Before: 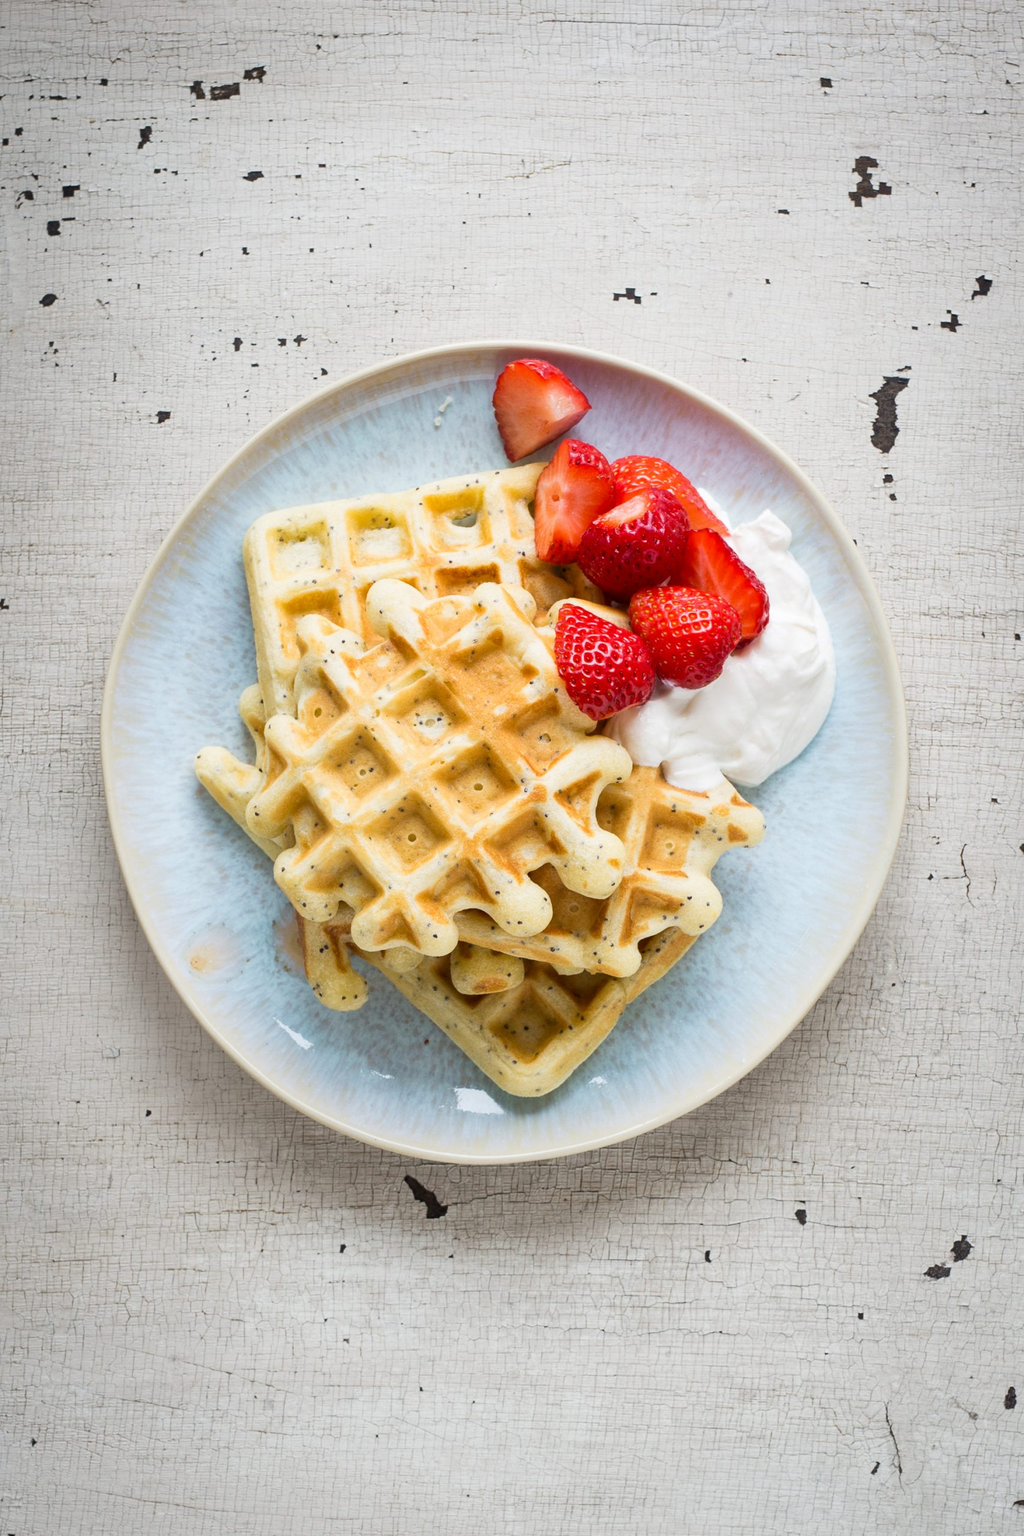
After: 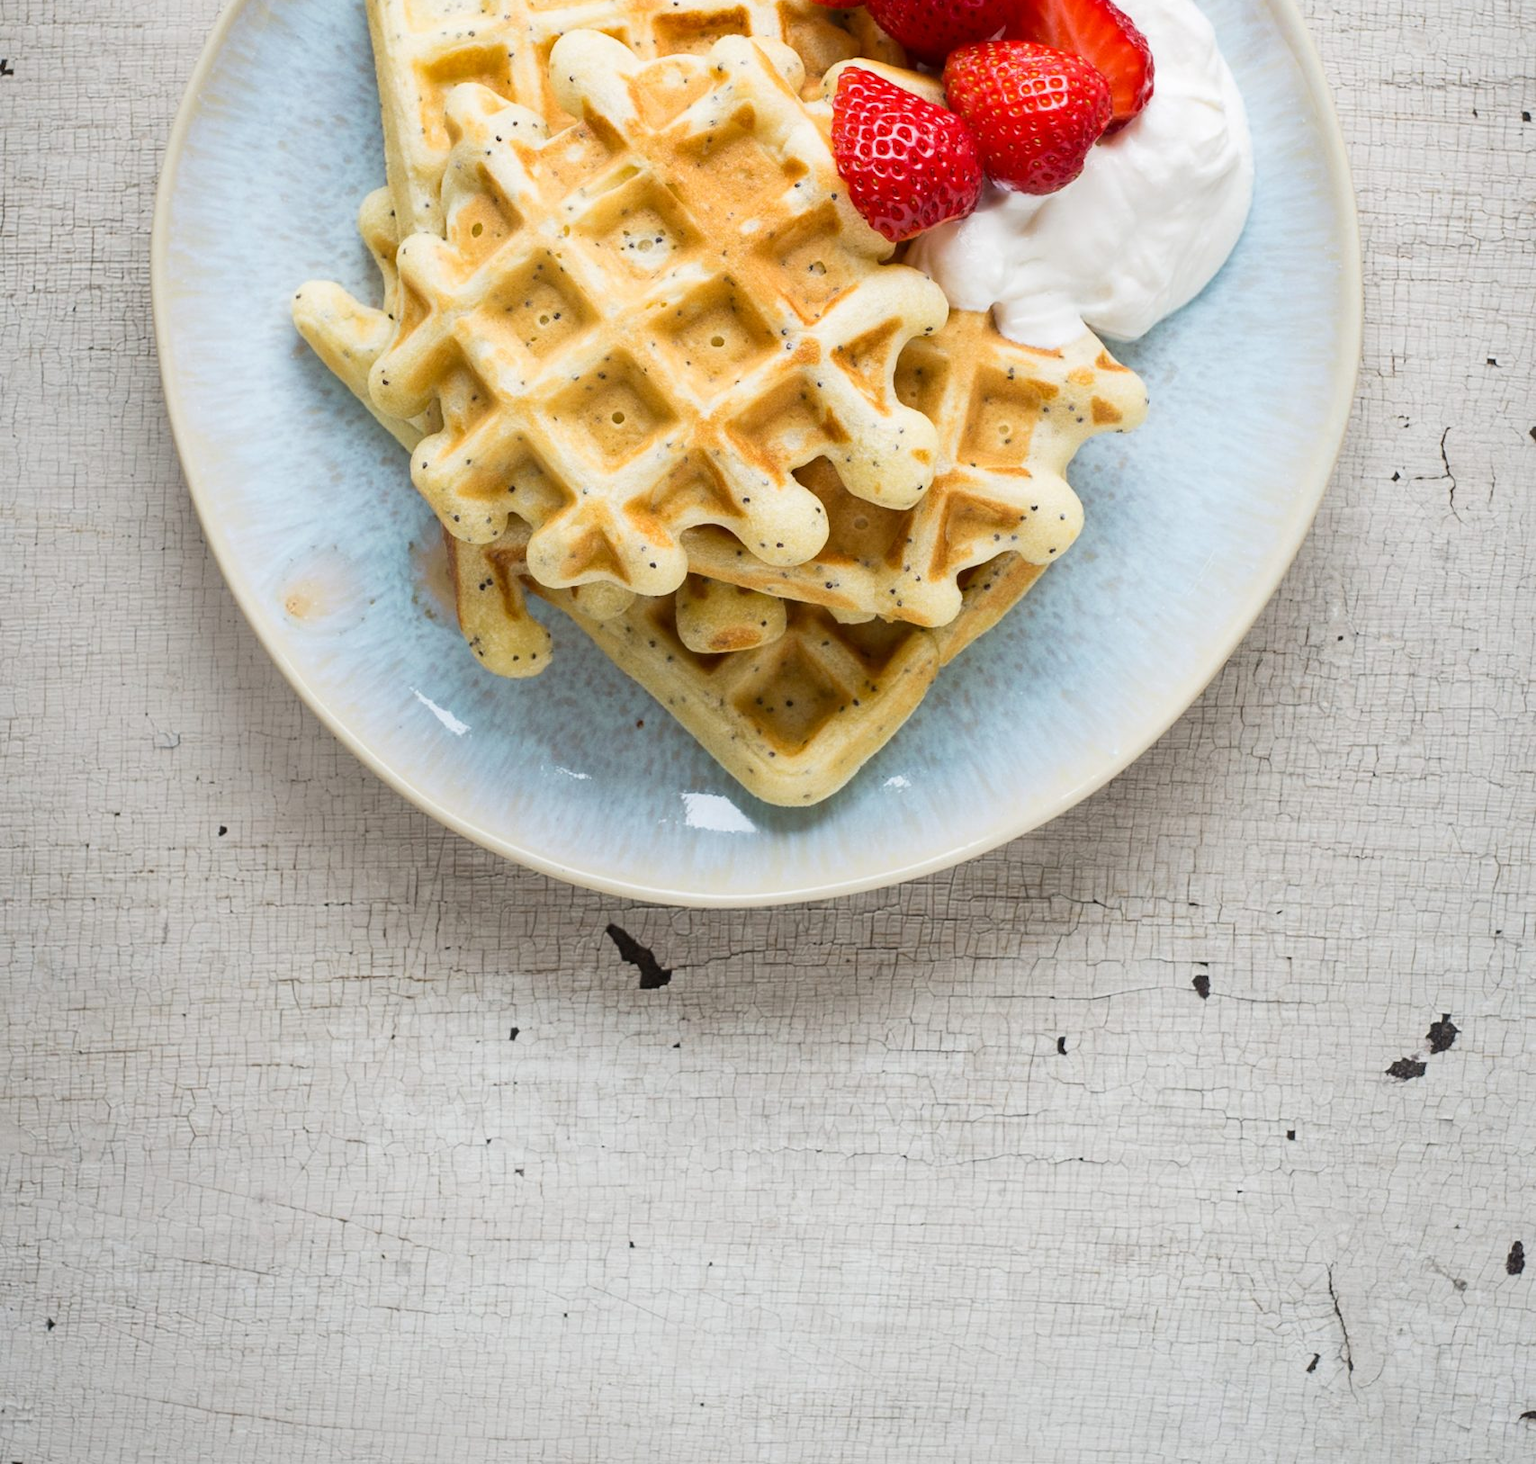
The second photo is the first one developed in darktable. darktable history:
white balance: red 1, blue 1
crop and rotate: top 36.435%
